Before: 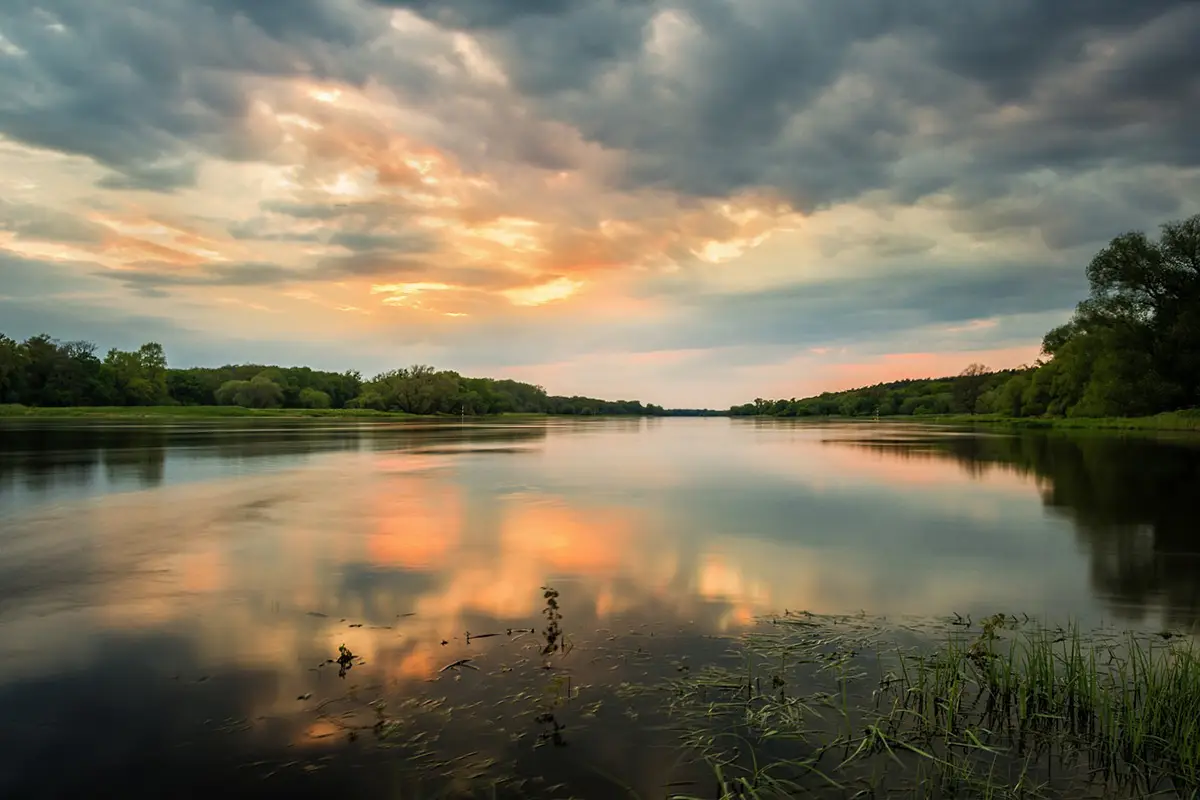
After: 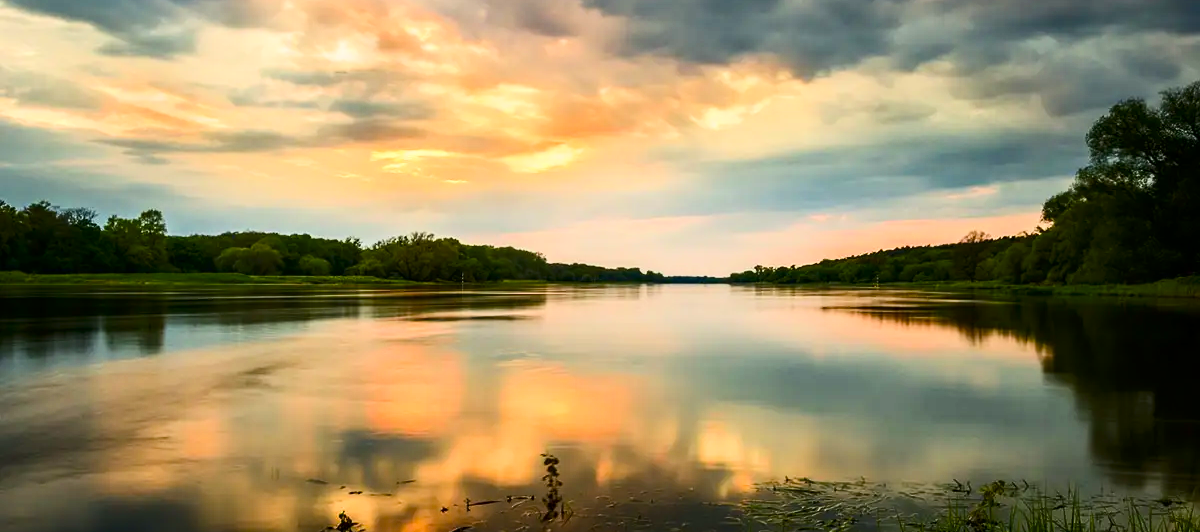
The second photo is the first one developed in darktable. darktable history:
contrast brightness saturation: contrast 0.28
velvia: strength 32%, mid-tones bias 0.2
crop: top 16.727%, bottom 16.727%
